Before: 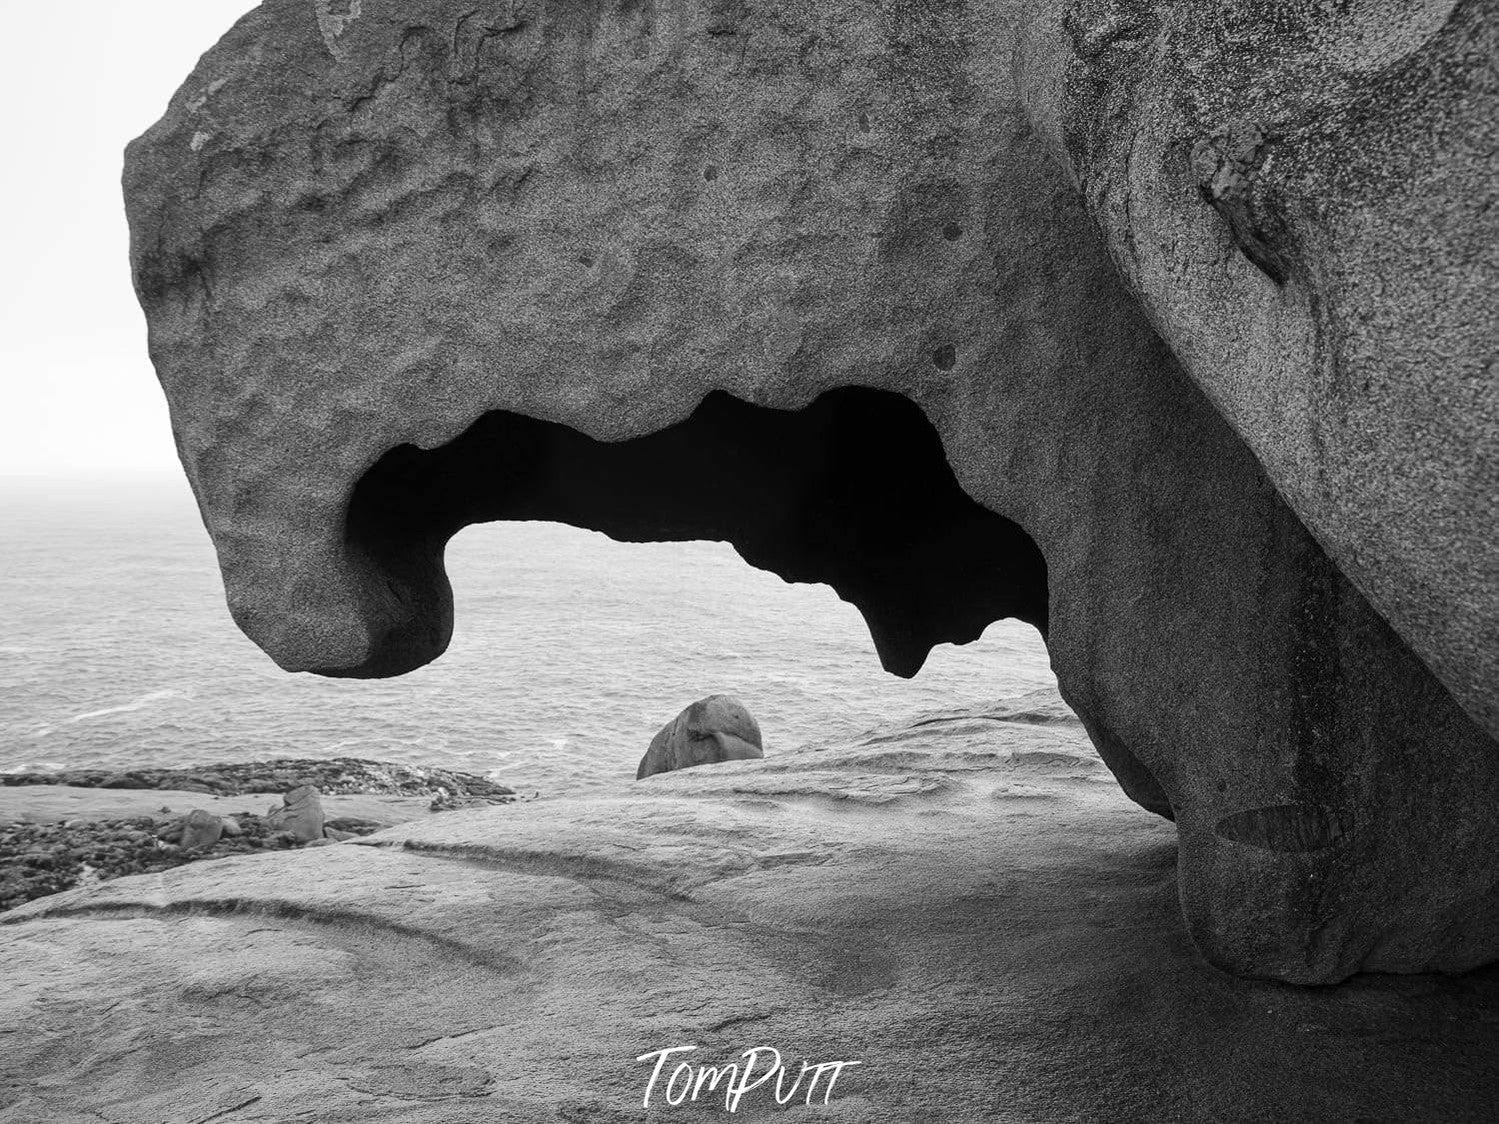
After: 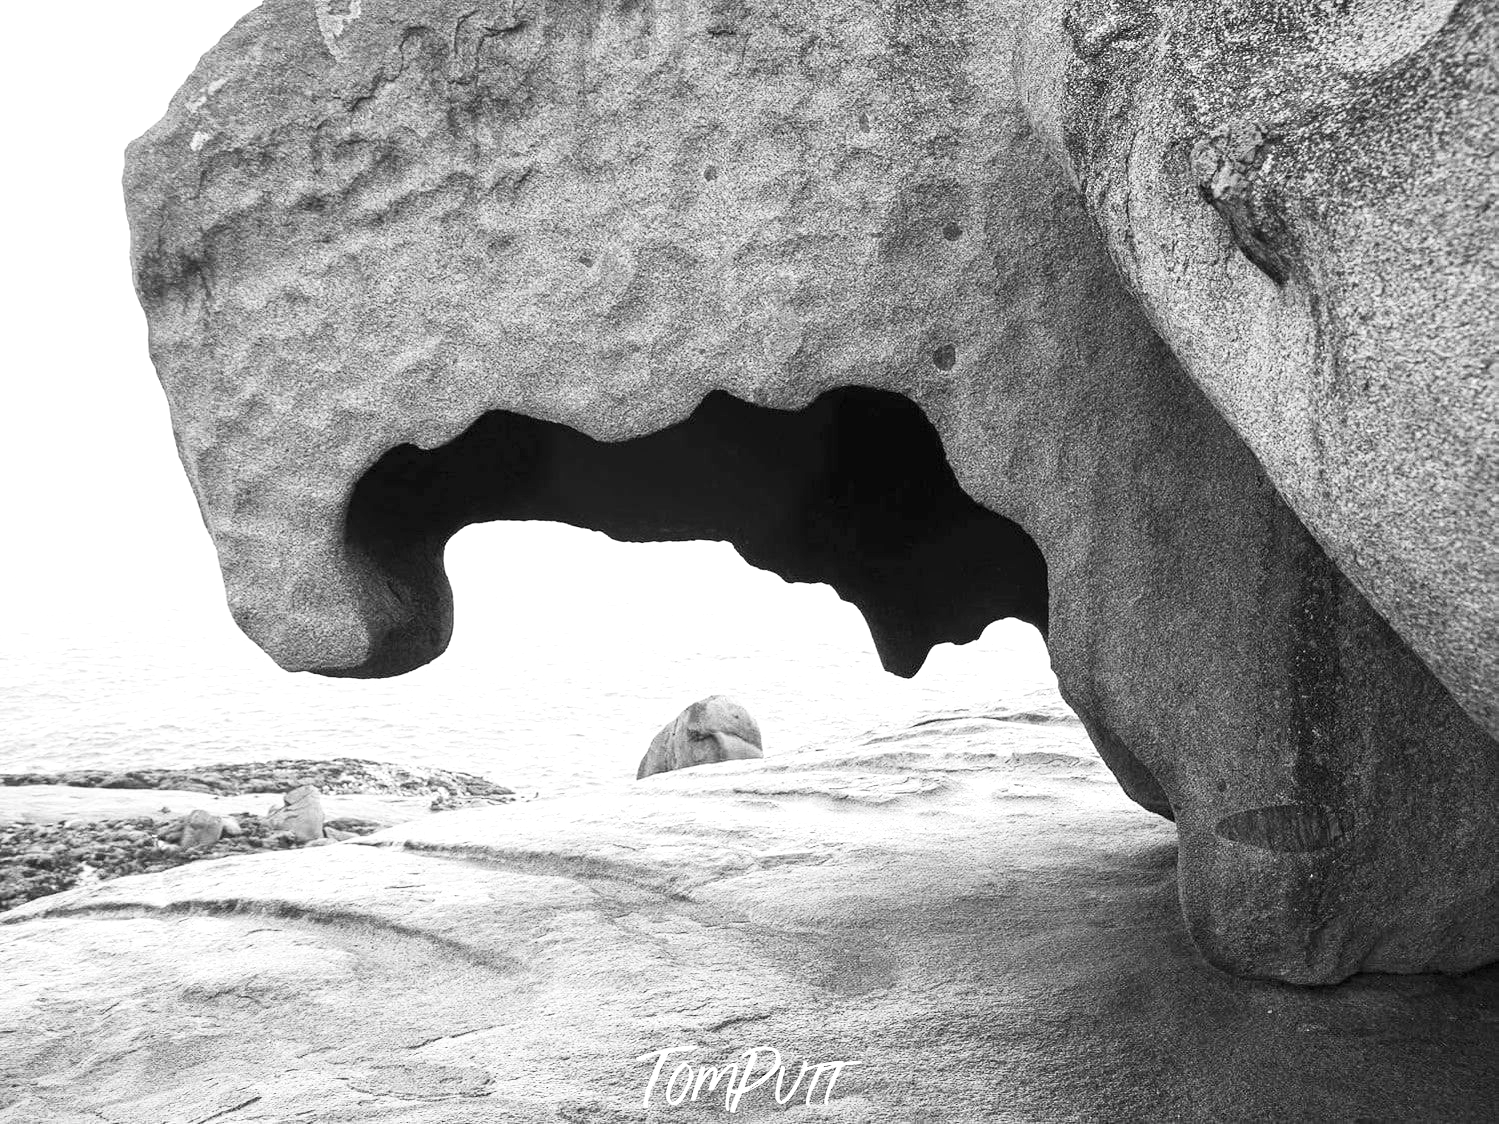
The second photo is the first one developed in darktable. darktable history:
contrast brightness saturation: contrast 0.199, brightness 0.162, saturation 0.227
exposure: black level correction 0, exposure 1 EV, compensate highlight preservation false
